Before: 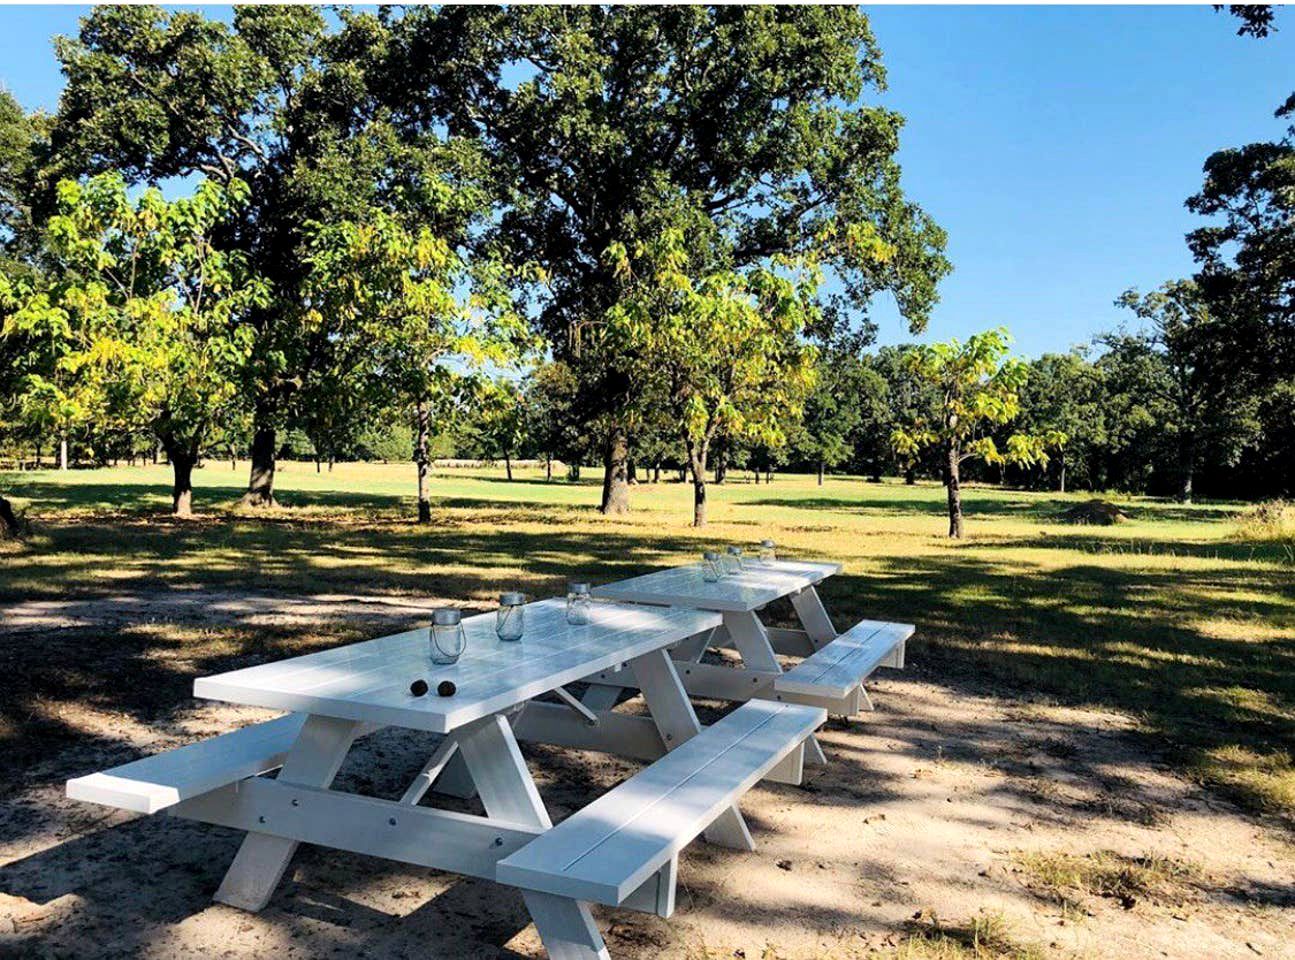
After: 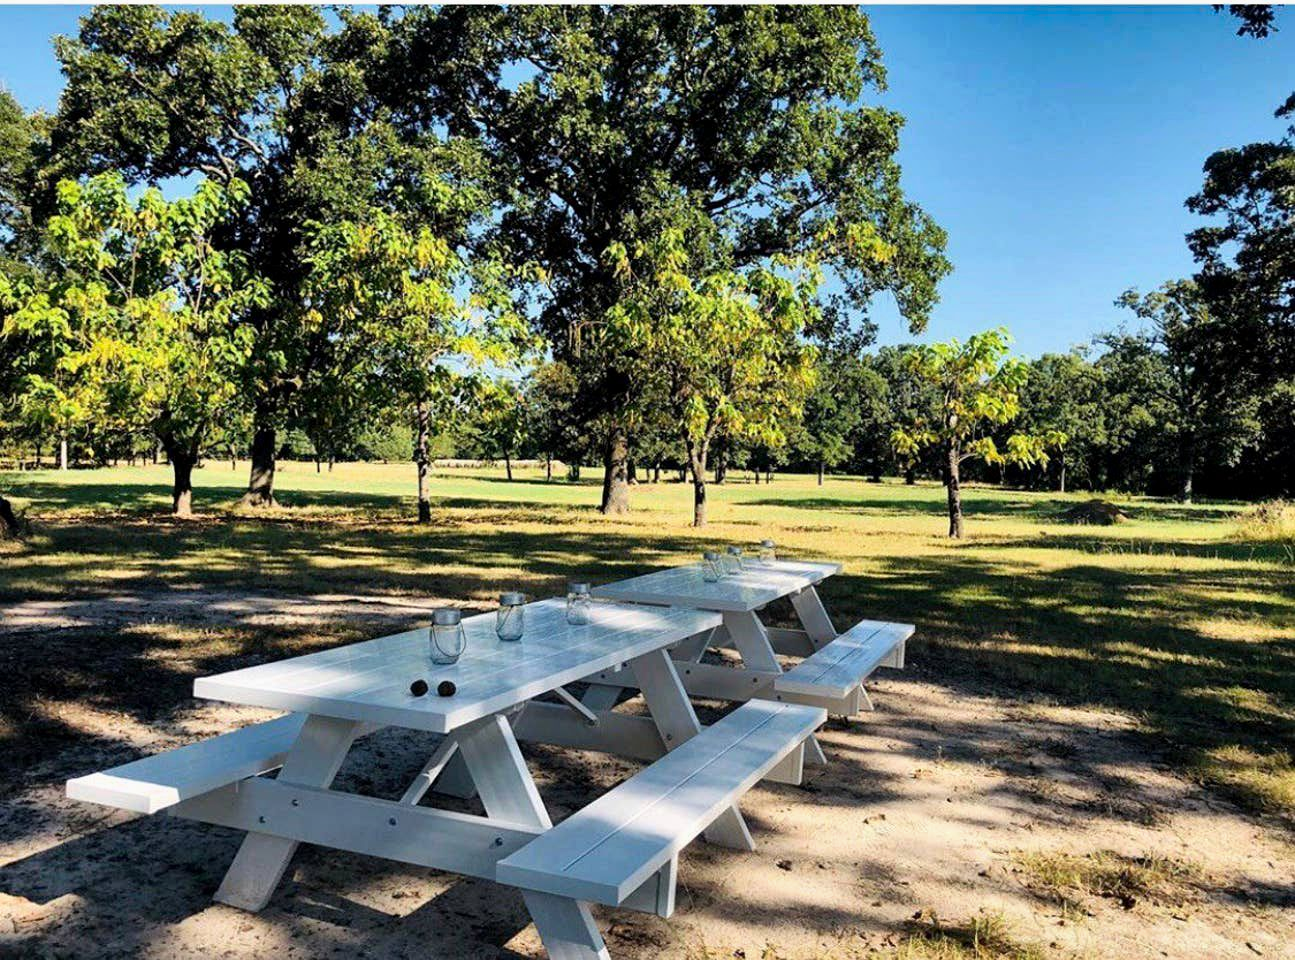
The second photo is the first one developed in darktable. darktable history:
shadows and highlights: shadows 43.64, white point adjustment -1.39, highlights color adjustment 46.74%, soften with gaussian
